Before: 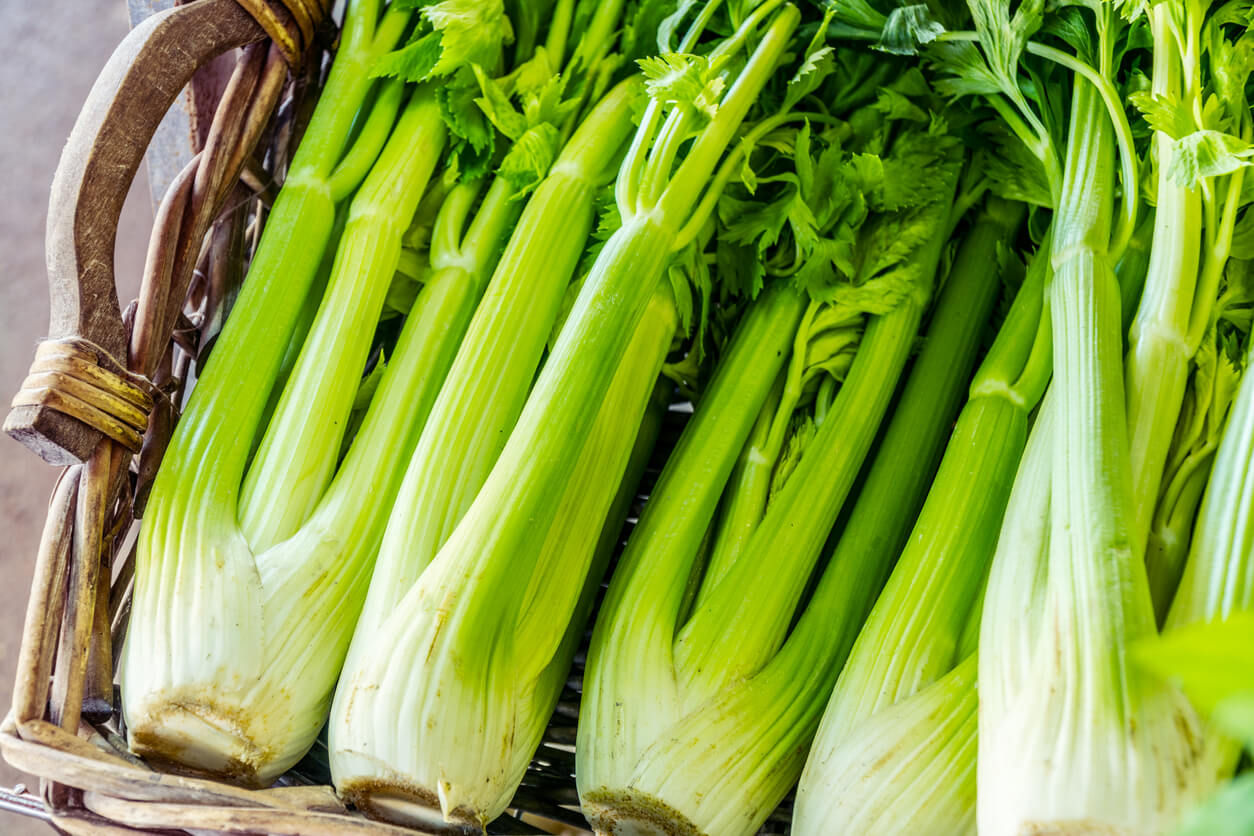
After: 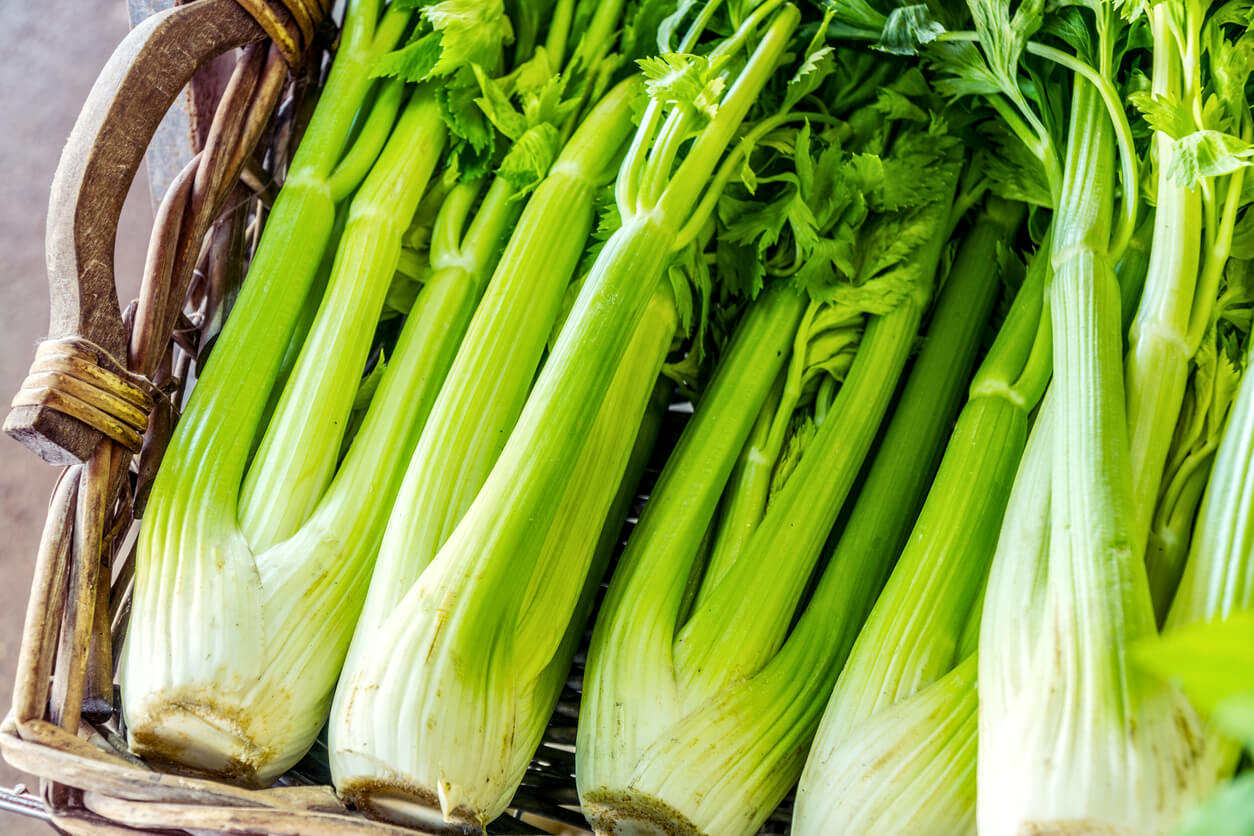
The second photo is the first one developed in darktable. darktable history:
base curve: preserve colors none
local contrast: highlights 107%, shadows 97%, detail 119%, midtone range 0.2
